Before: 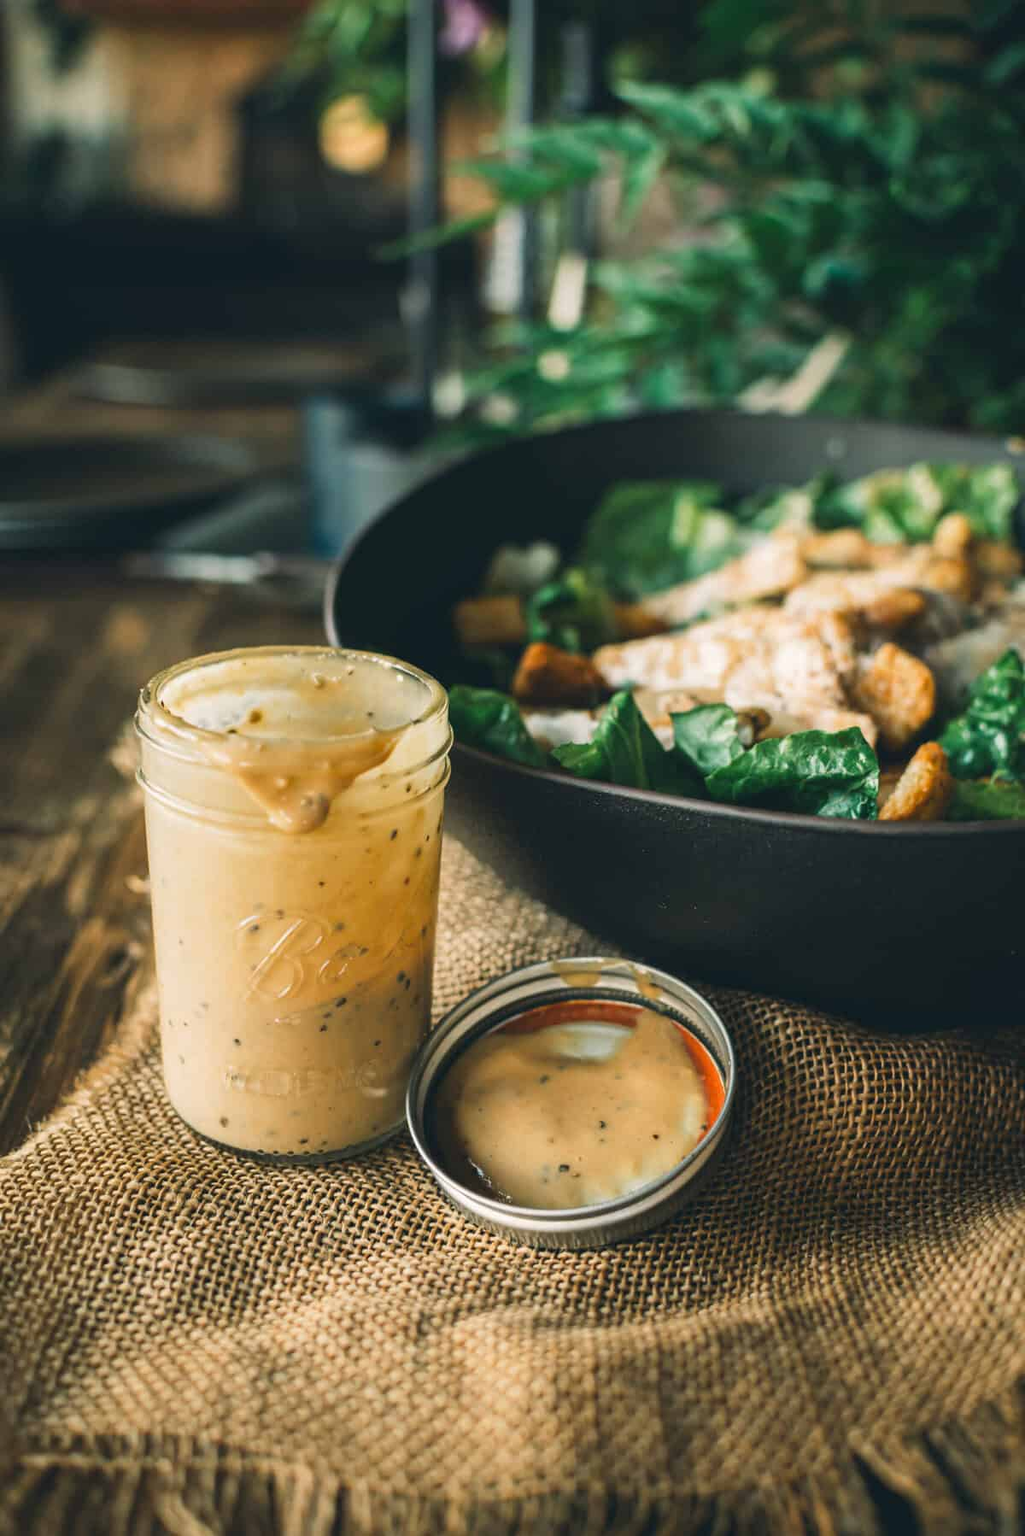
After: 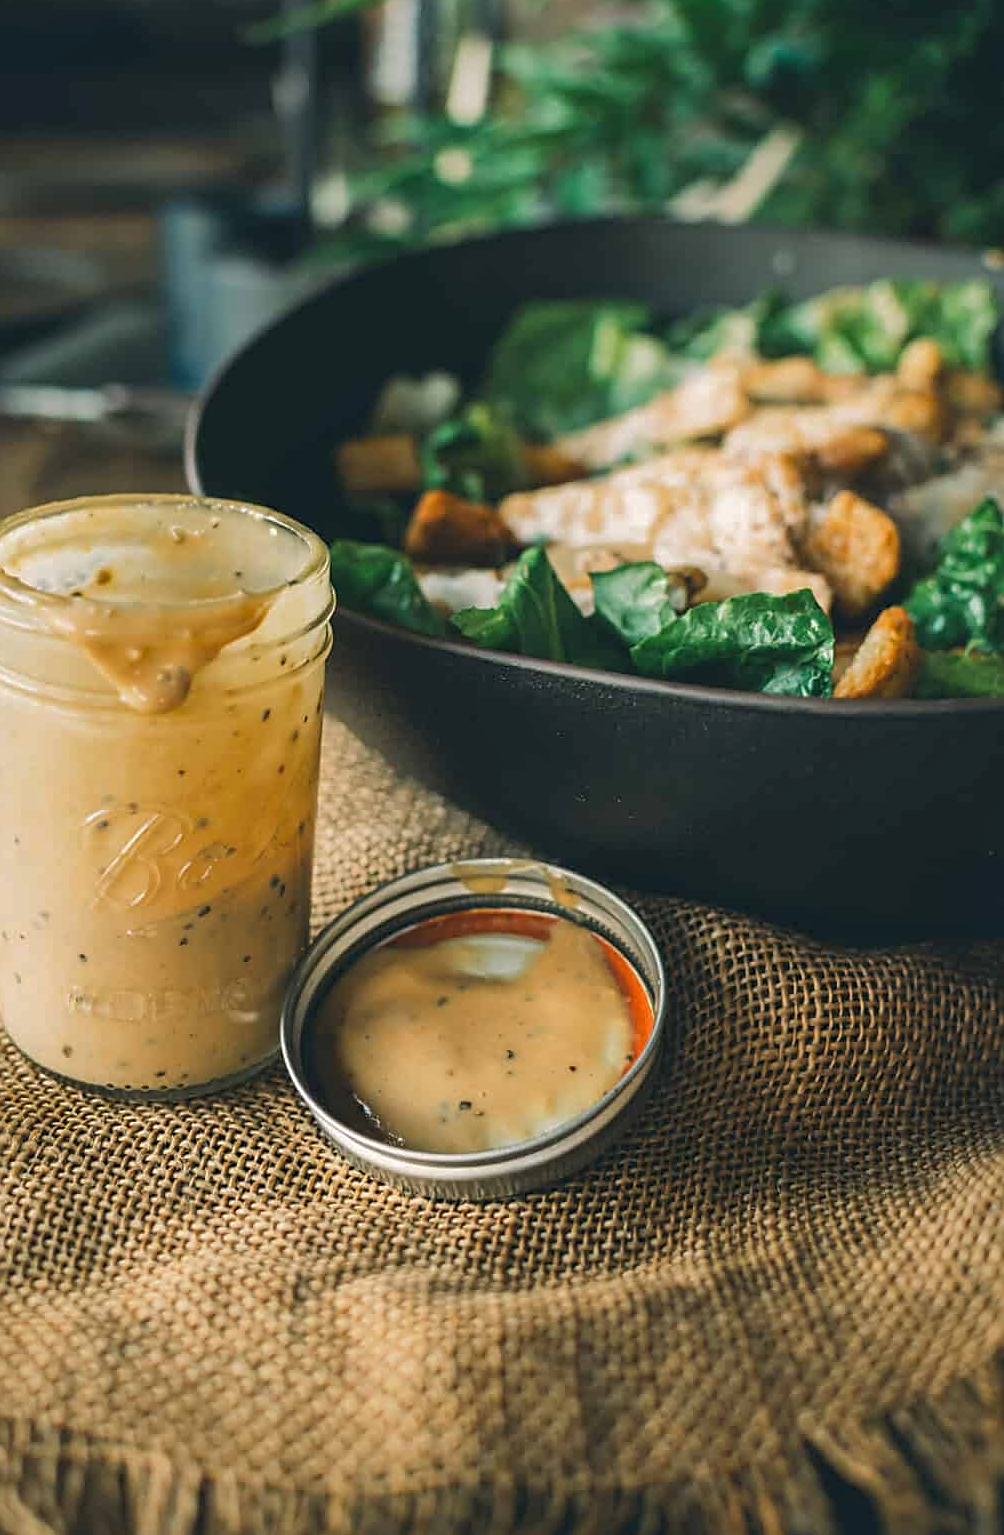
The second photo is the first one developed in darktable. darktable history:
crop: left 16.325%, top 14.606%
shadows and highlights: shadows 30
sharpen: amount 0.498
